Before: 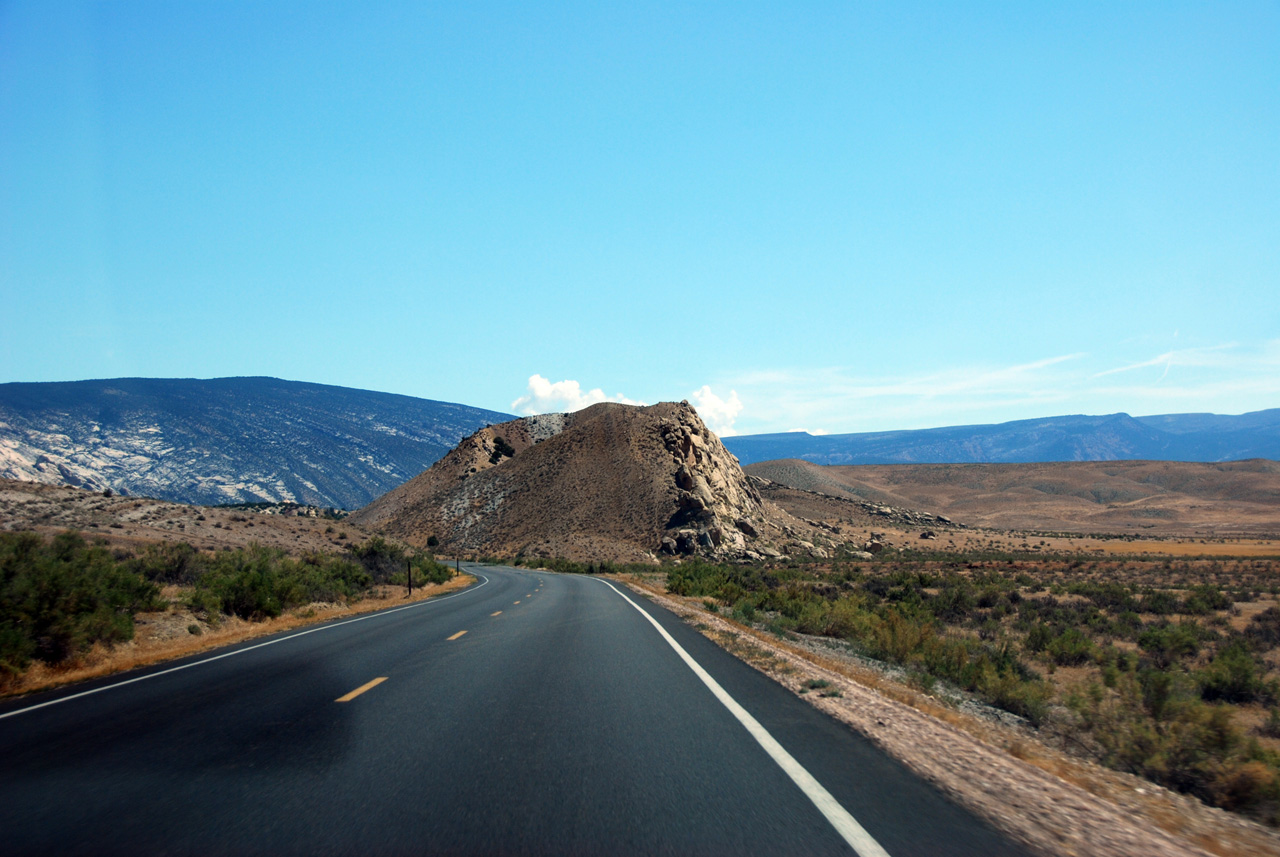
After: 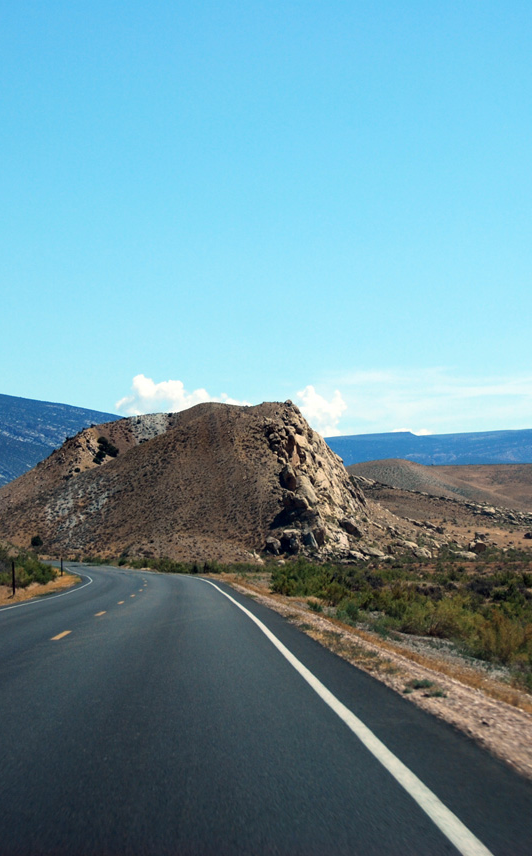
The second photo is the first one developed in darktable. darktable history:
crop: left 30.976%, right 27.431%
